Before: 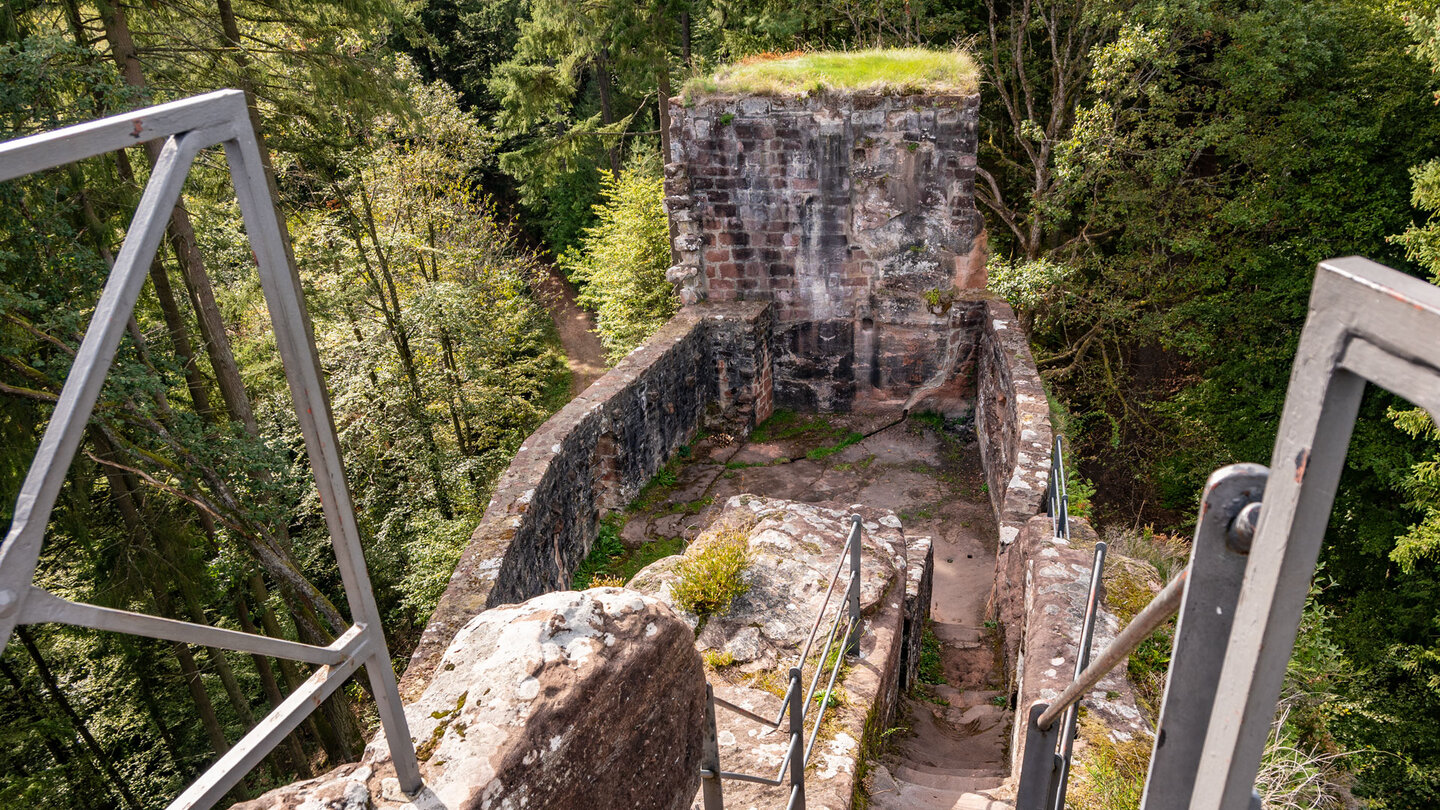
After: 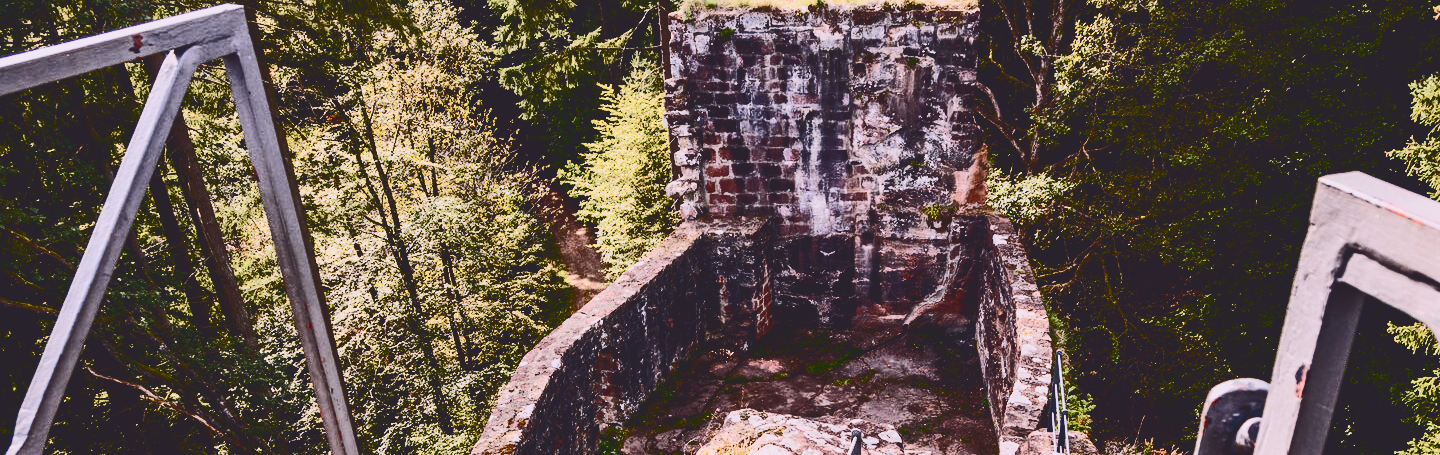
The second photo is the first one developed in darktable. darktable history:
exposure: black level correction 0.002, compensate exposure bias true, compensate highlight preservation false
crop and rotate: top 10.611%, bottom 33.165%
filmic rgb: black relative exposure -7.18 EV, white relative exposure 5.36 EV, hardness 3.03, color science v6 (2022)
tone equalizer: -8 EV -1.07 EV, -7 EV -1.05 EV, -6 EV -0.849 EV, -5 EV -0.597 EV, -3 EV 0.562 EV, -2 EV 0.897 EV, -1 EV 0.986 EV, +0 EV 1.06 EV, edges refinement/feathering 500, mask exposure compensation -1.57 EV, preserve details no
tone curve: curves: ch0 [(0, 0.142) (0.384, 0.314) (0.752, 0.711) (0.991, 0.95)]; ch1 [(0.006, 0.129) (0.346, 0.384) (1, 1)]; ch2 [(0.003, 0.057) (0.261, 0.248) (1, 1)], color space Lab, independent channels
haze removal: compatibility mode true, adaptive false
contrast brightness saturation: contrast 0.292
color balance rgb: shadows lift › luminance -9.156%, linear chroma grading › global chroma 8.67%, perceptual saturation grading › global saturation 20%, perceptual saturation grading › highlights -49.396%, perceptual saturation grading › shadows 24.779%
